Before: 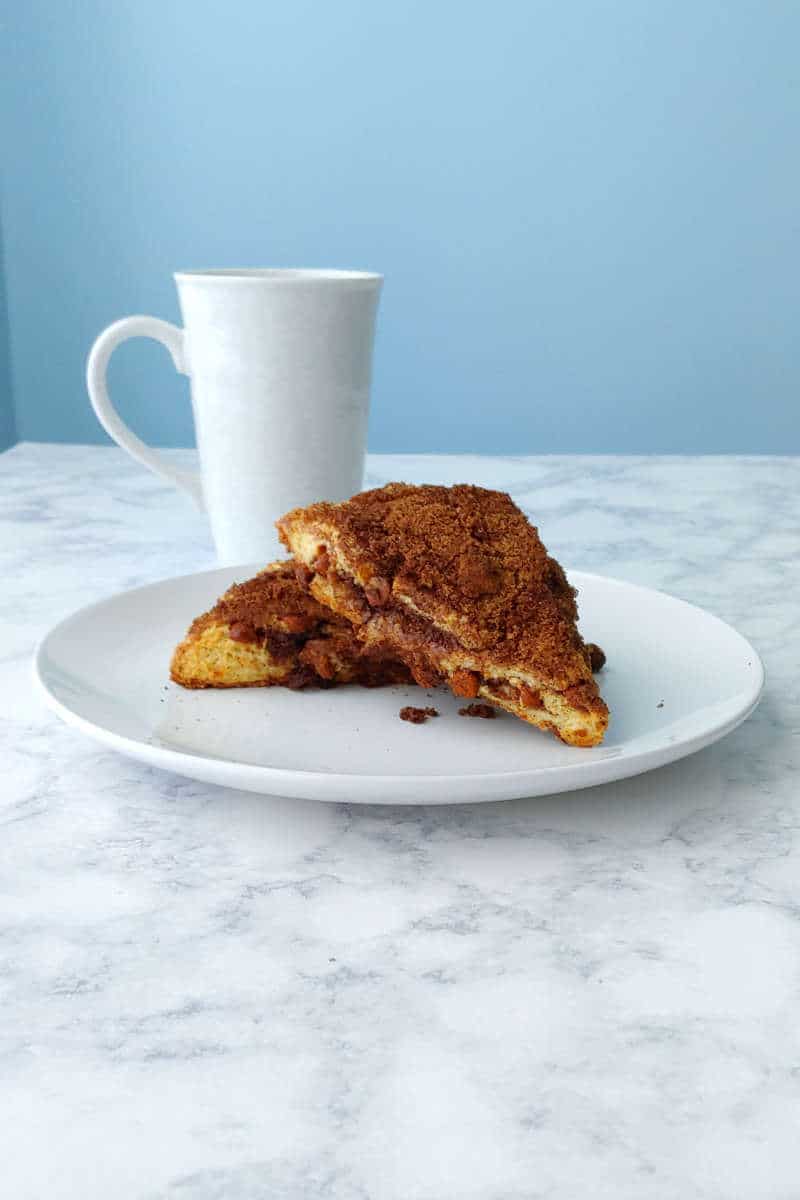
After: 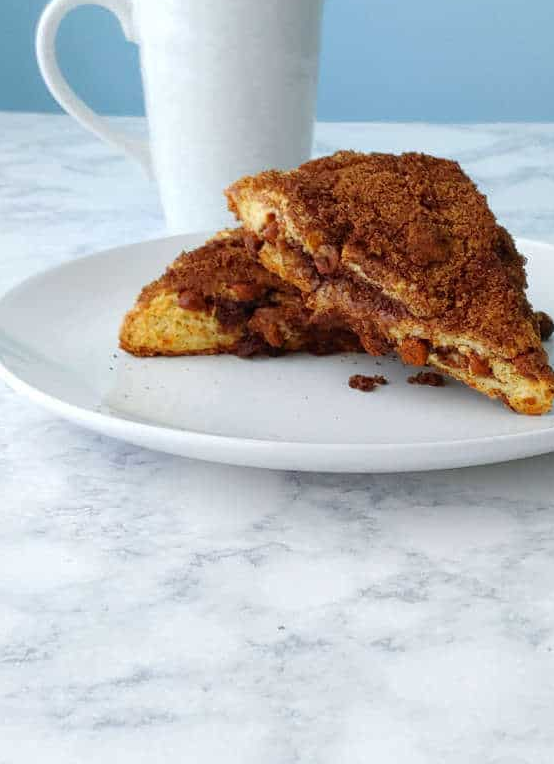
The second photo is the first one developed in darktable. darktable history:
crop: left 6.488%, top 27.668%, right 24.183%, bottom 8.656%
color balance: on, module defaults
